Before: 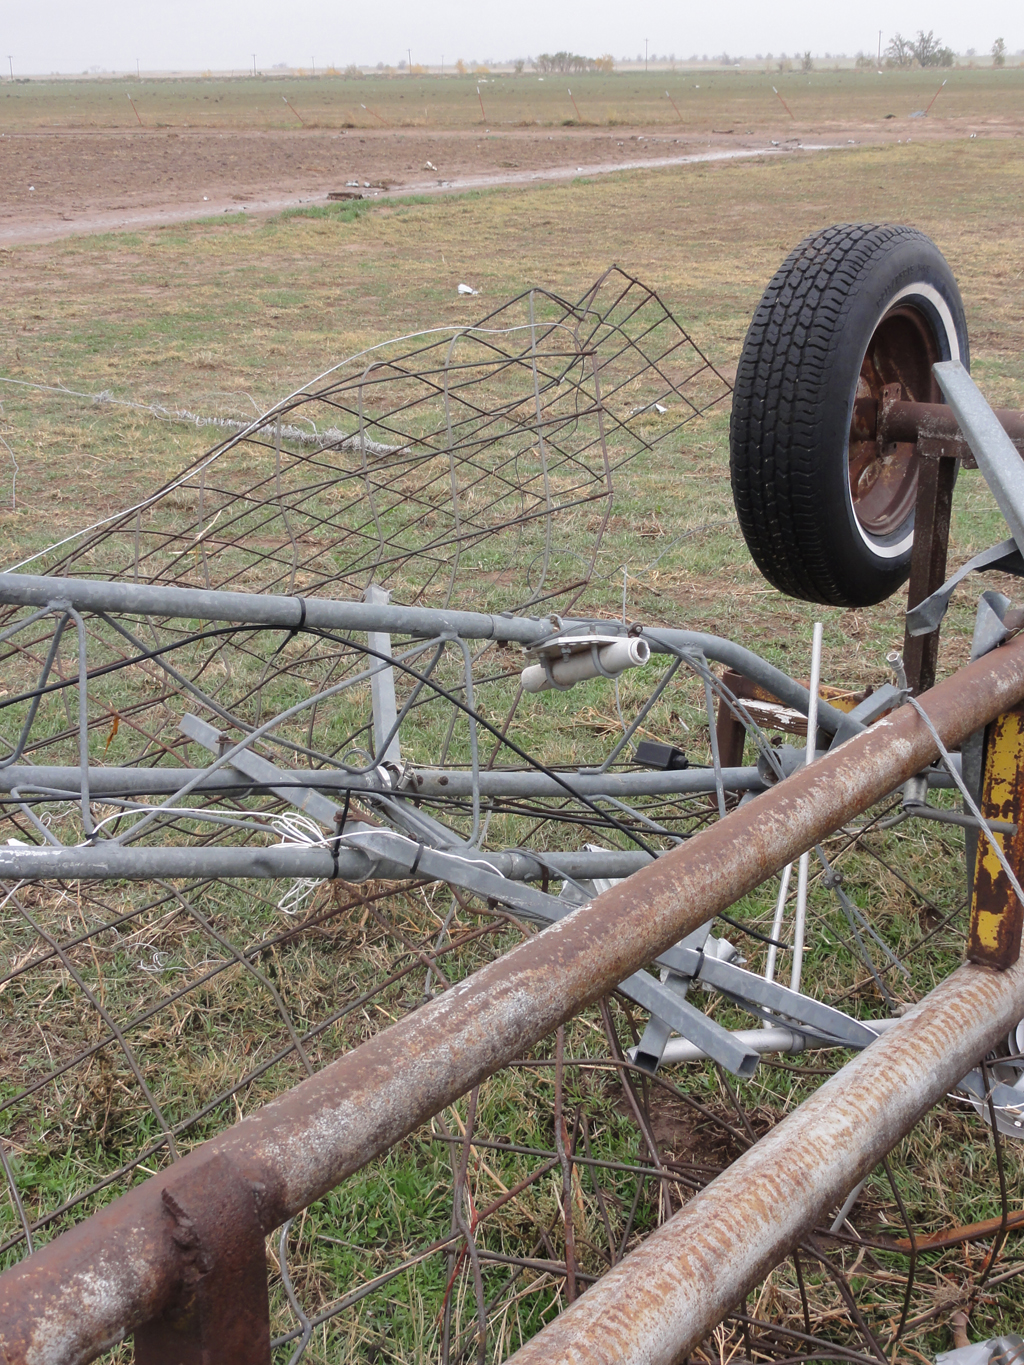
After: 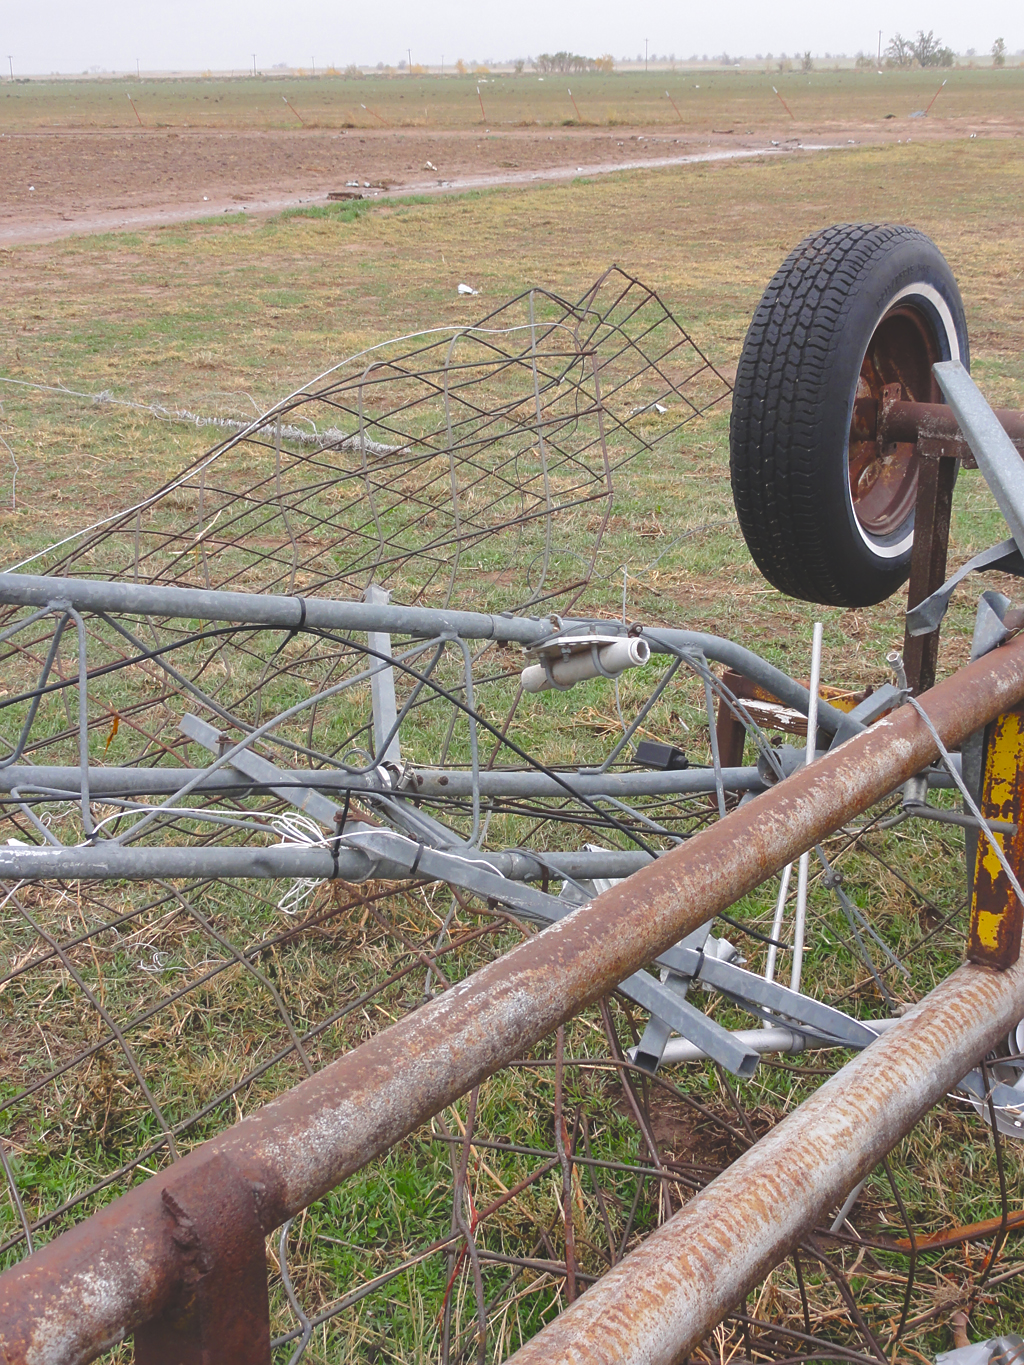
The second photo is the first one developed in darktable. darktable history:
color balance rgb: global offset › luminance 1.98%, linear chroma grading › global chroma -0.386%, perceptual saturation grading › global saturation 20%, perceptual saturation grading › highlights 3.513%, perceptual saturation grading › shadows 49.664%
sharpen: amount 0.207
